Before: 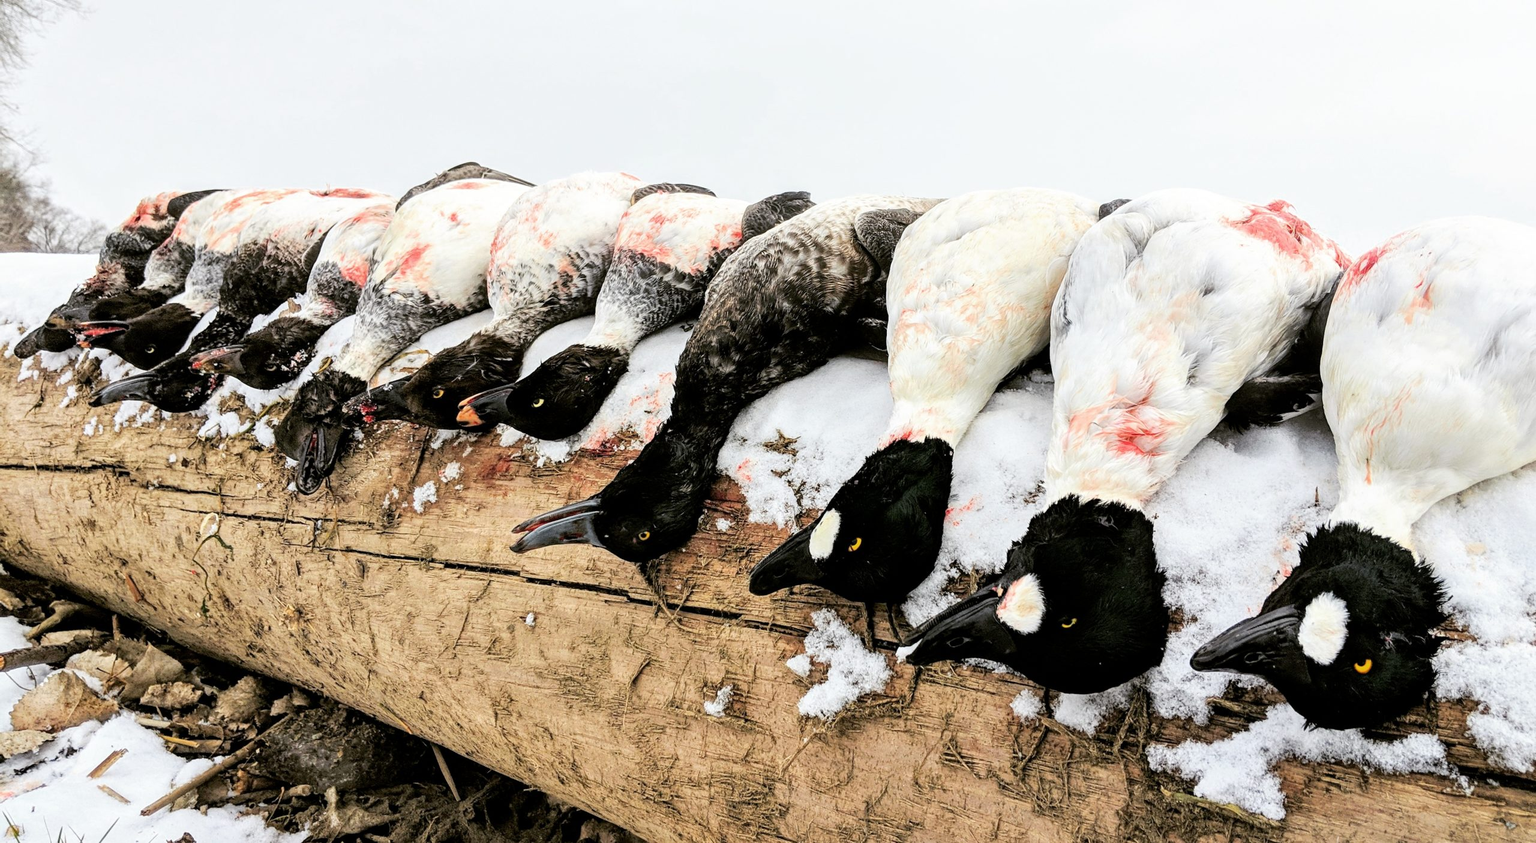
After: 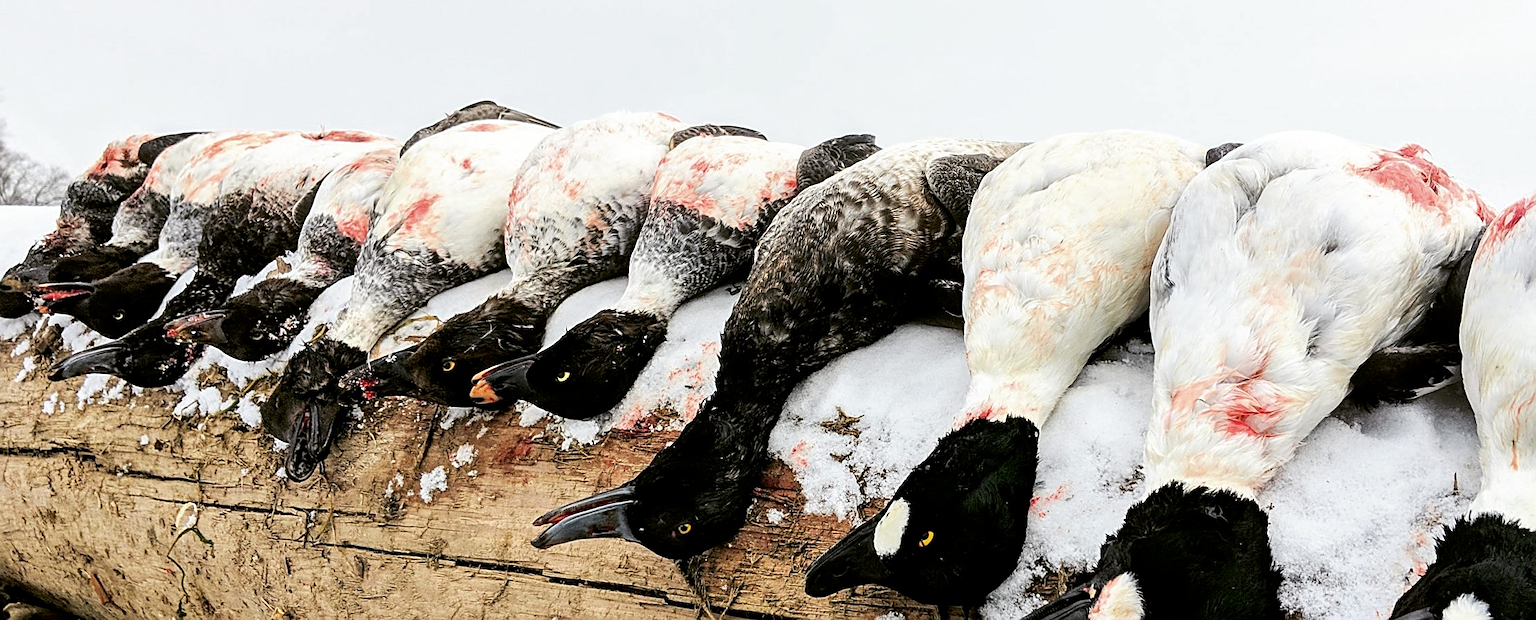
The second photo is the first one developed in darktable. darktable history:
sharpen: on, module defaults
contrast brightness saturation: brightness -0.093
crop: left 3.071%, top 8.883%, right 9.652%, bottom 26.893%
